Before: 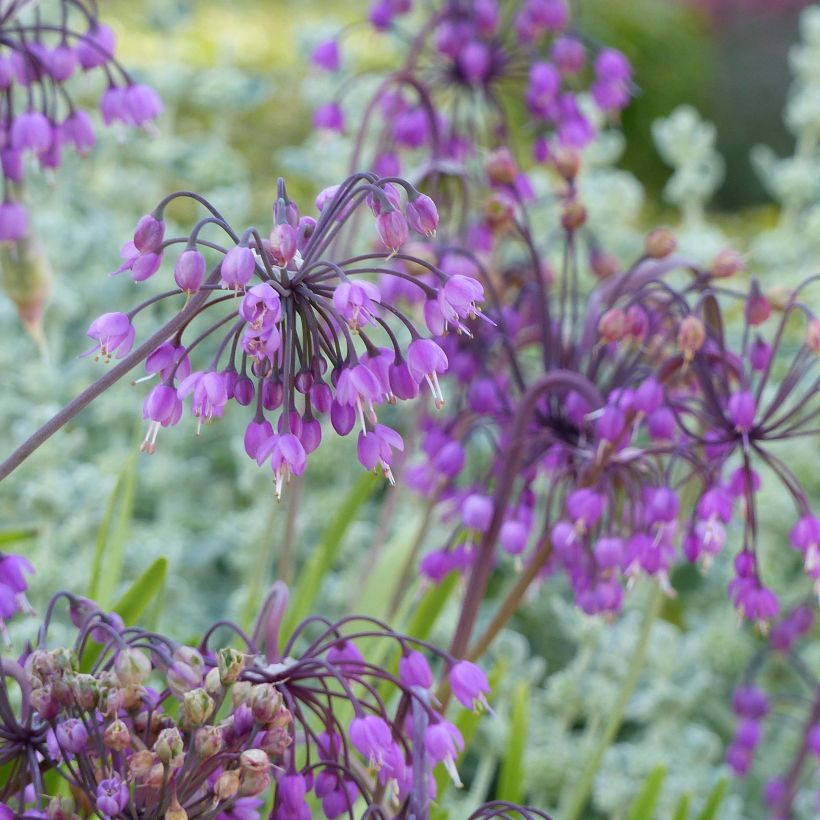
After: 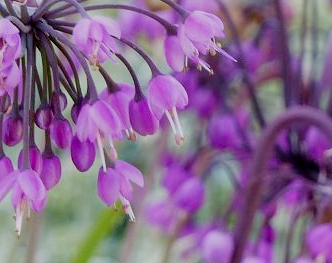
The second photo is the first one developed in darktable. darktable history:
color correction: highlights a* 3.17, highlights b* -1.17, shadows a* -0.083, shadows b* 2.19, saturation 0.975
crop: left 31.827%, top 32.29%, right 27.612%, bottom 35.626%
filmic rgb: middle gray luminance 29.07%, black relative exposure -10.31 EV, white relative exposure 5.47 EV, target black luminance 0%, hardness 3.92, latitude 2.66%, contrast 1.12, highlights saturation mix 5.26%, shadows ↔ highlights balance 14.66%, preserve chrominance no, color science v4 (2020), contrast in shadows soft
